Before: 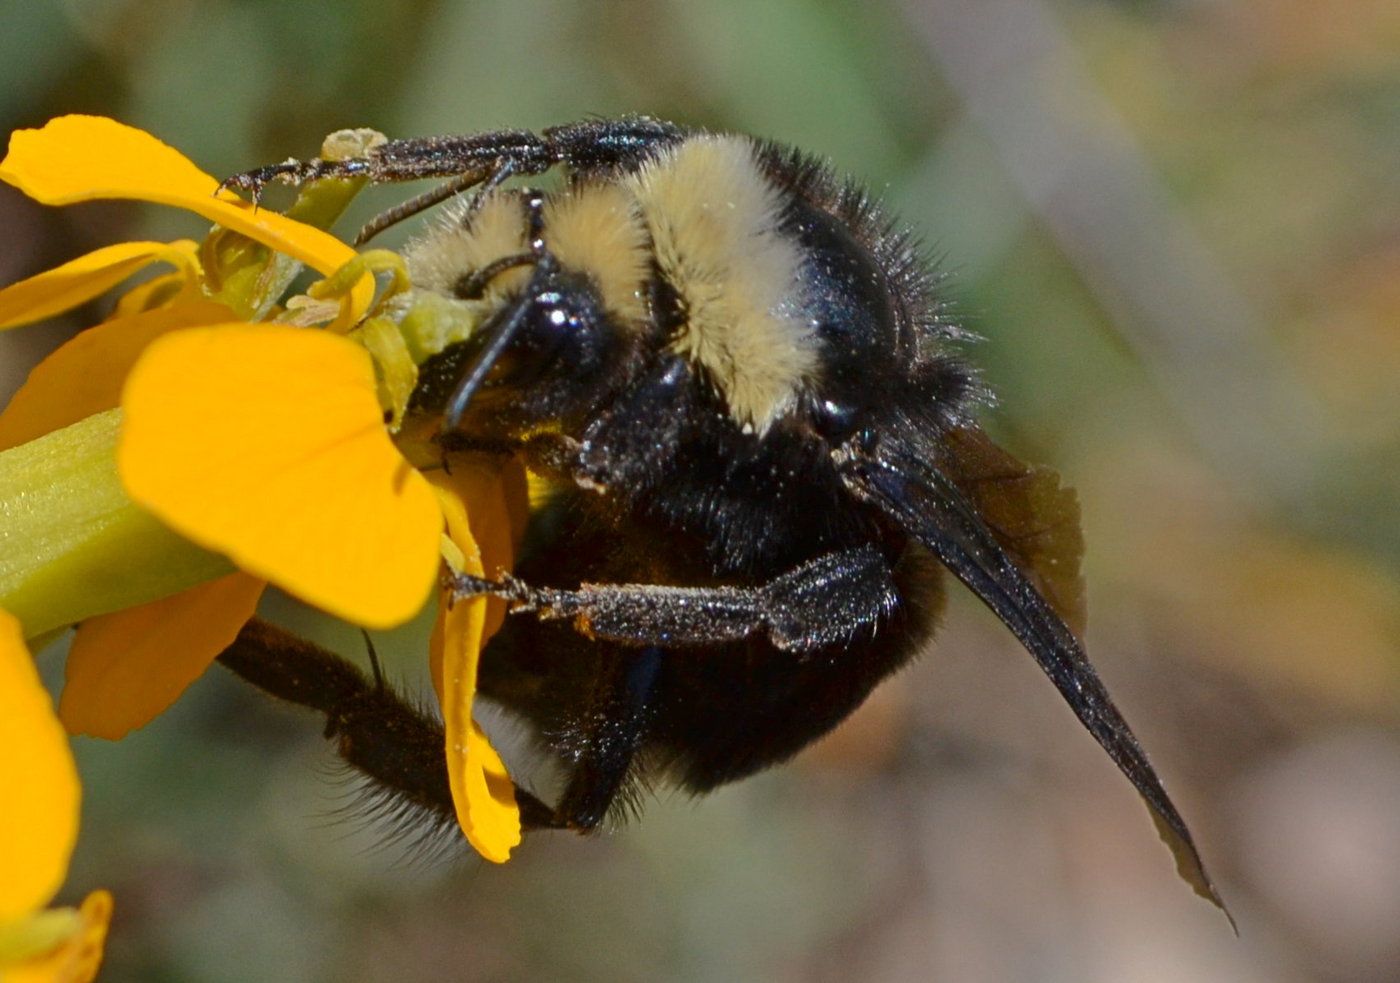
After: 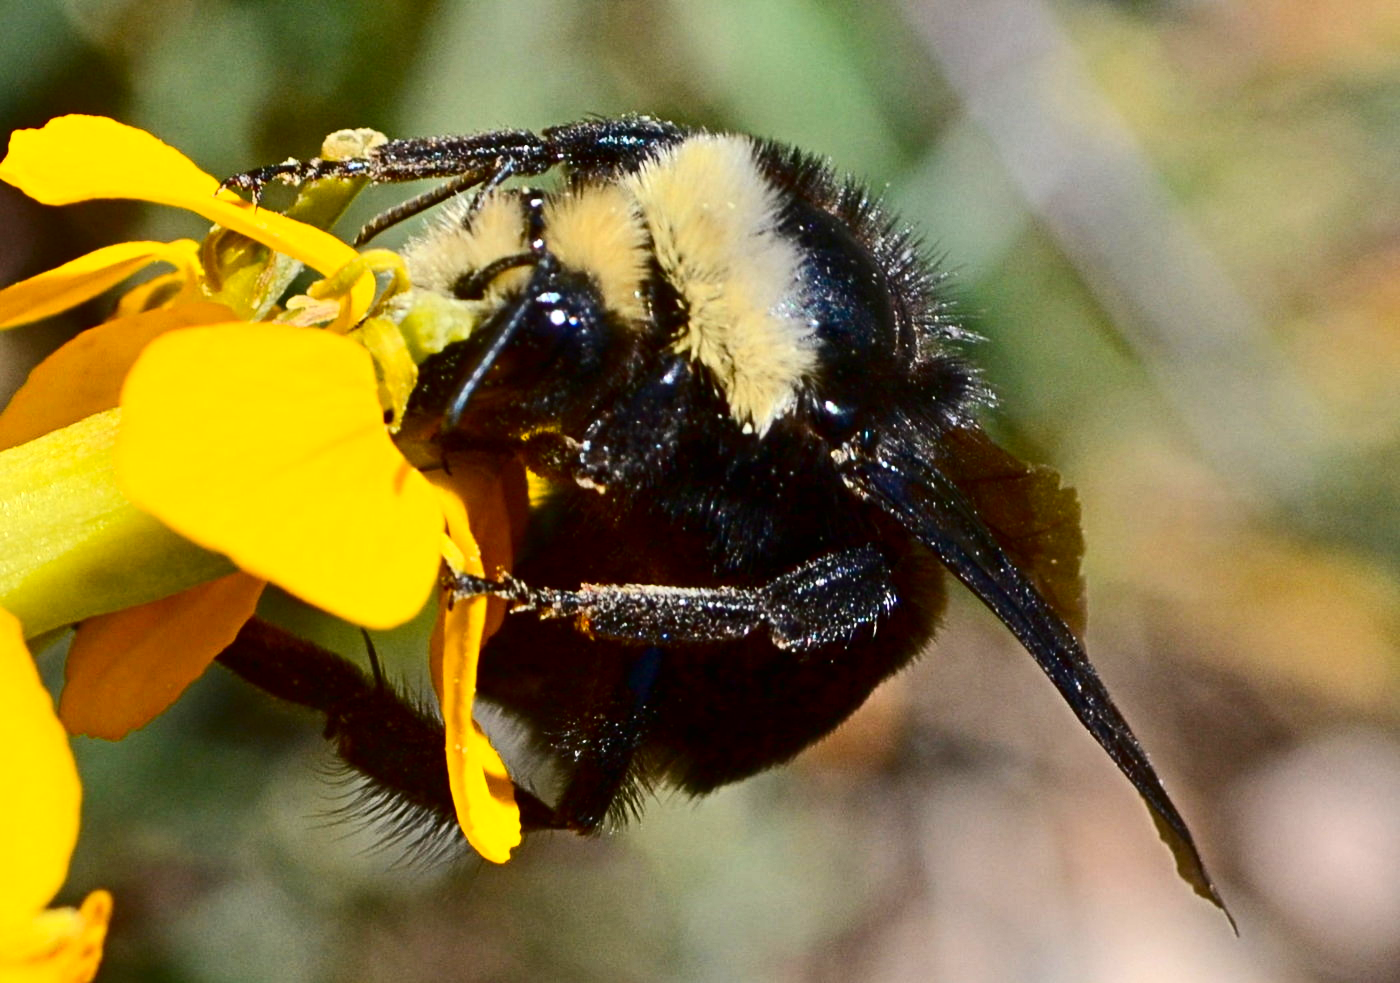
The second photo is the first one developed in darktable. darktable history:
exposure: exposure 0.606 EV, compensate highlight preservation false
contrast brightness saturation: contrast 0.314, brightness -0.069, saturation 0.168
